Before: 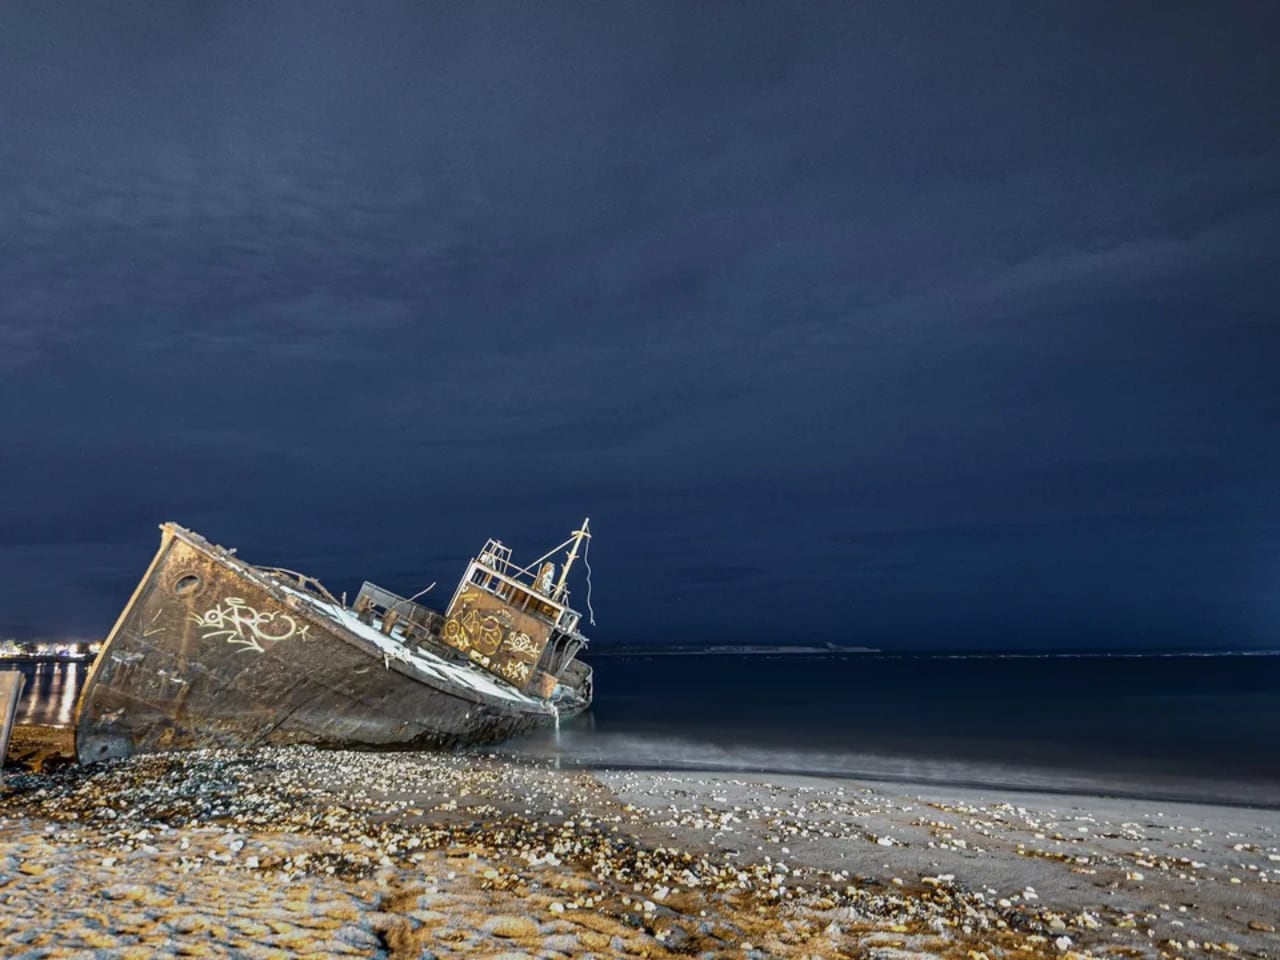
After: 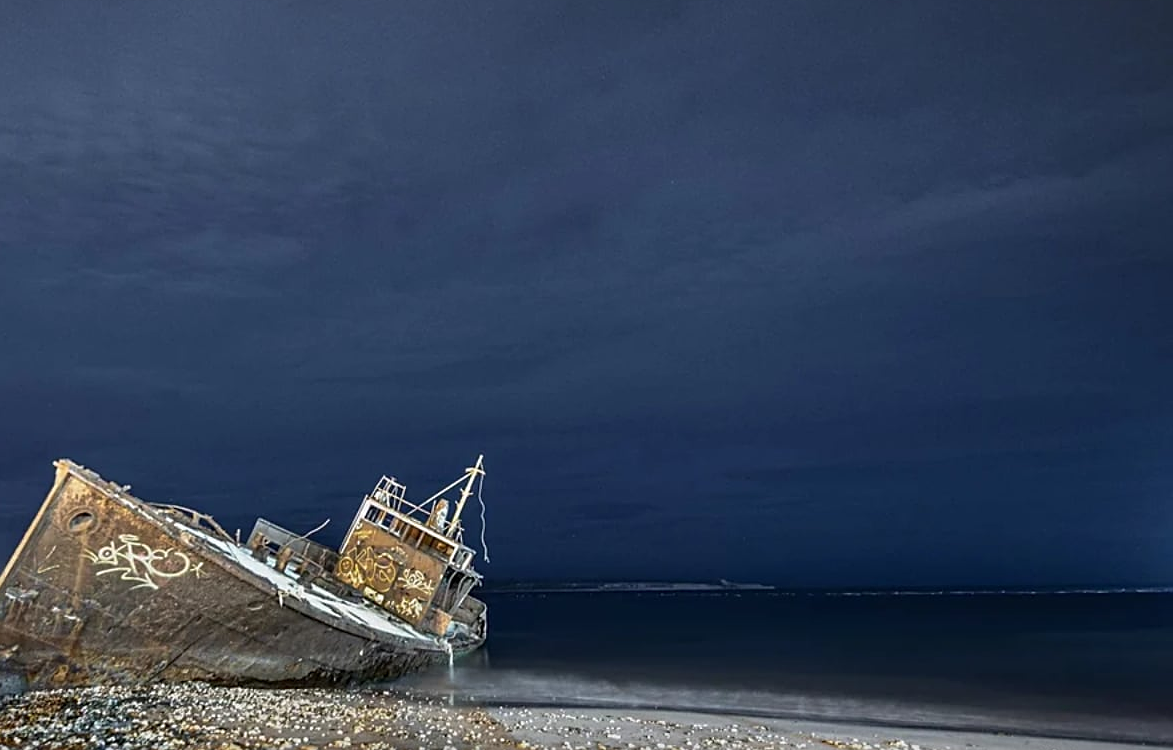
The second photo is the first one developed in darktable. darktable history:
crop: left 8.332%, top 6.57%, bottom 15.253%
sharpen: on, module defaults
